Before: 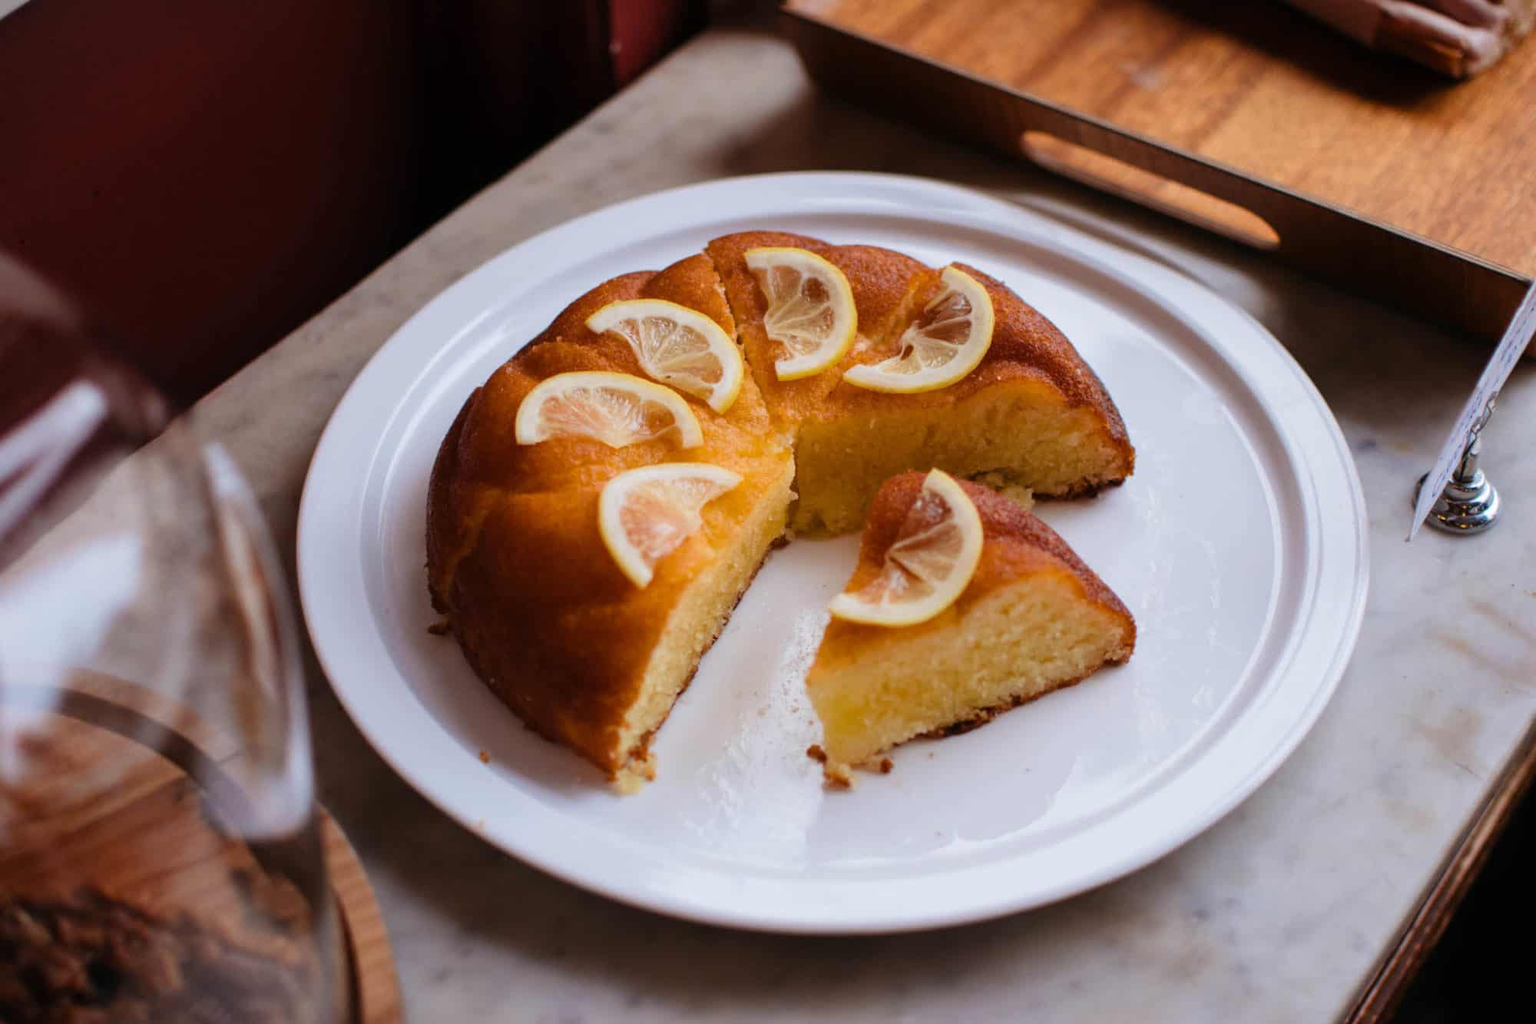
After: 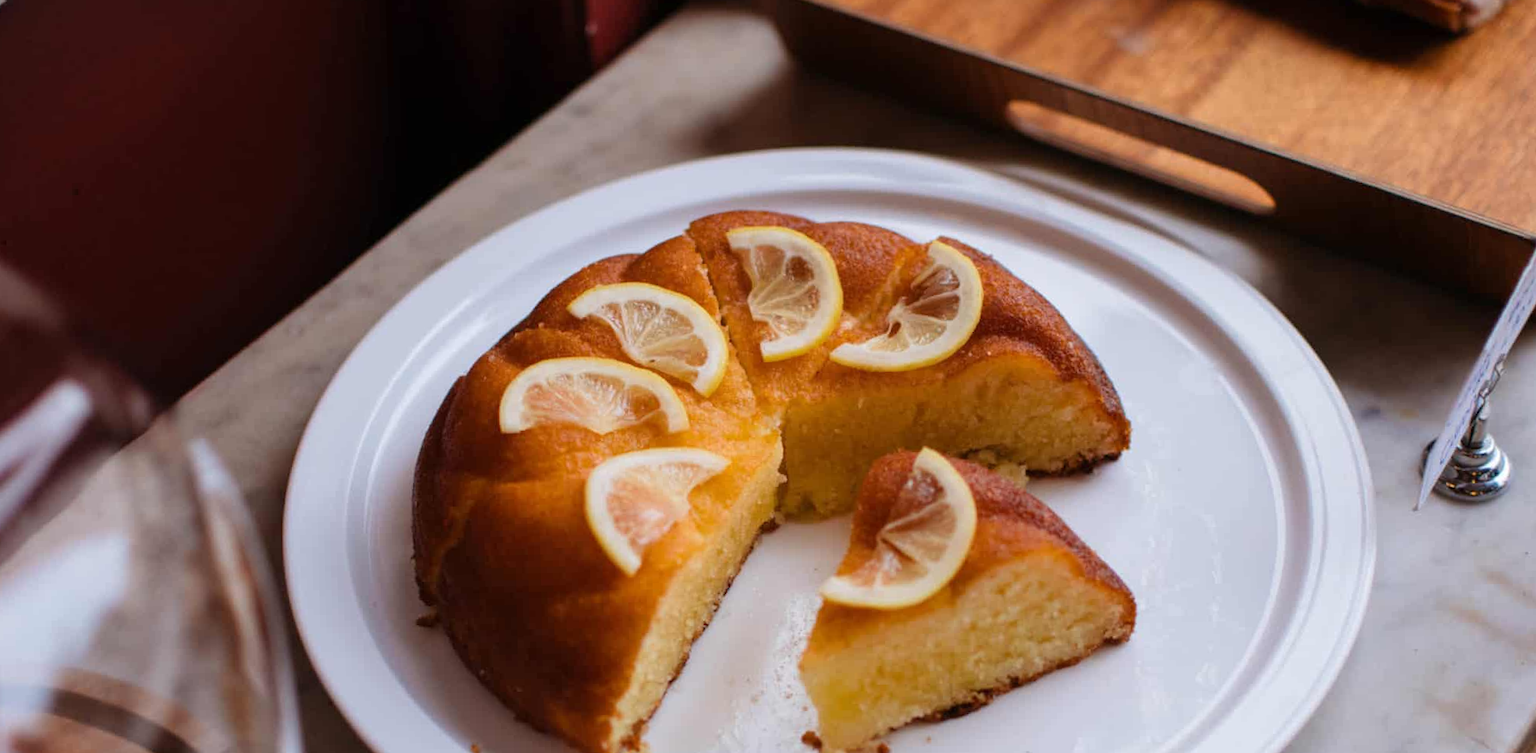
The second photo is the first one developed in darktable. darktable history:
crop: bottom 24.967%
rotate and perspective: rotation -1.32°, lens shift (horizontal) -0.031, crop left 0.015, crop right 0.985, crop top 0.047, crop bottom 0.982
